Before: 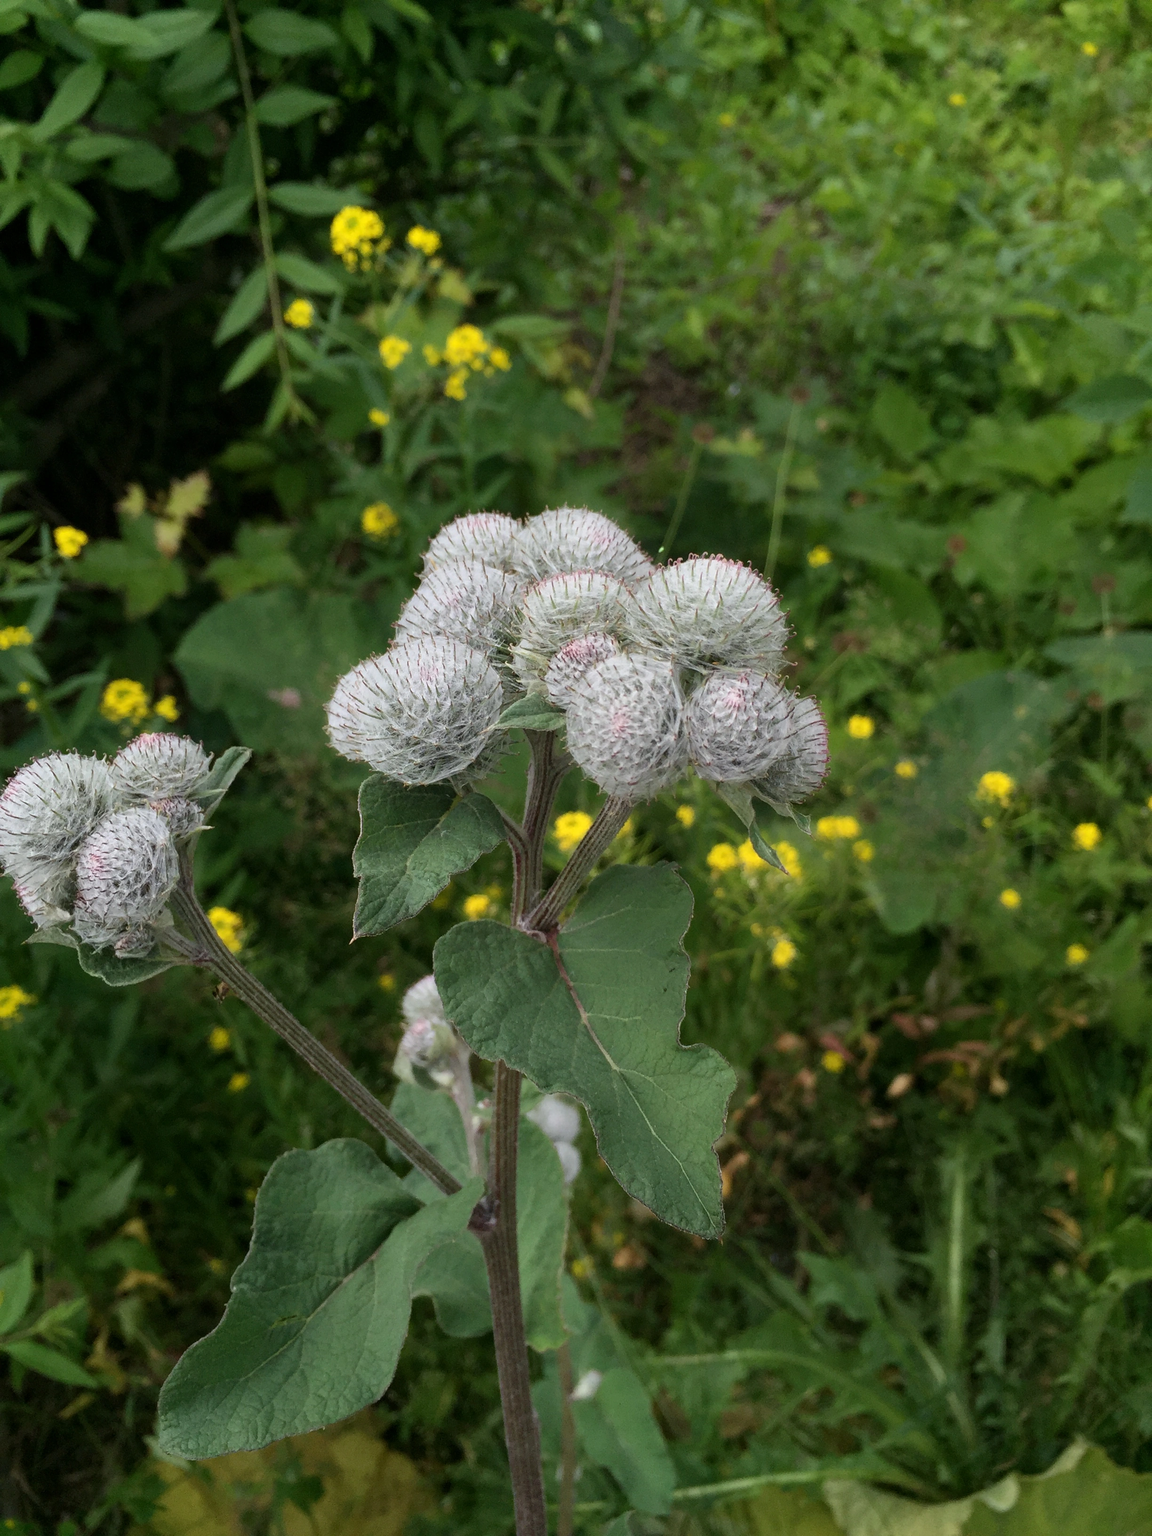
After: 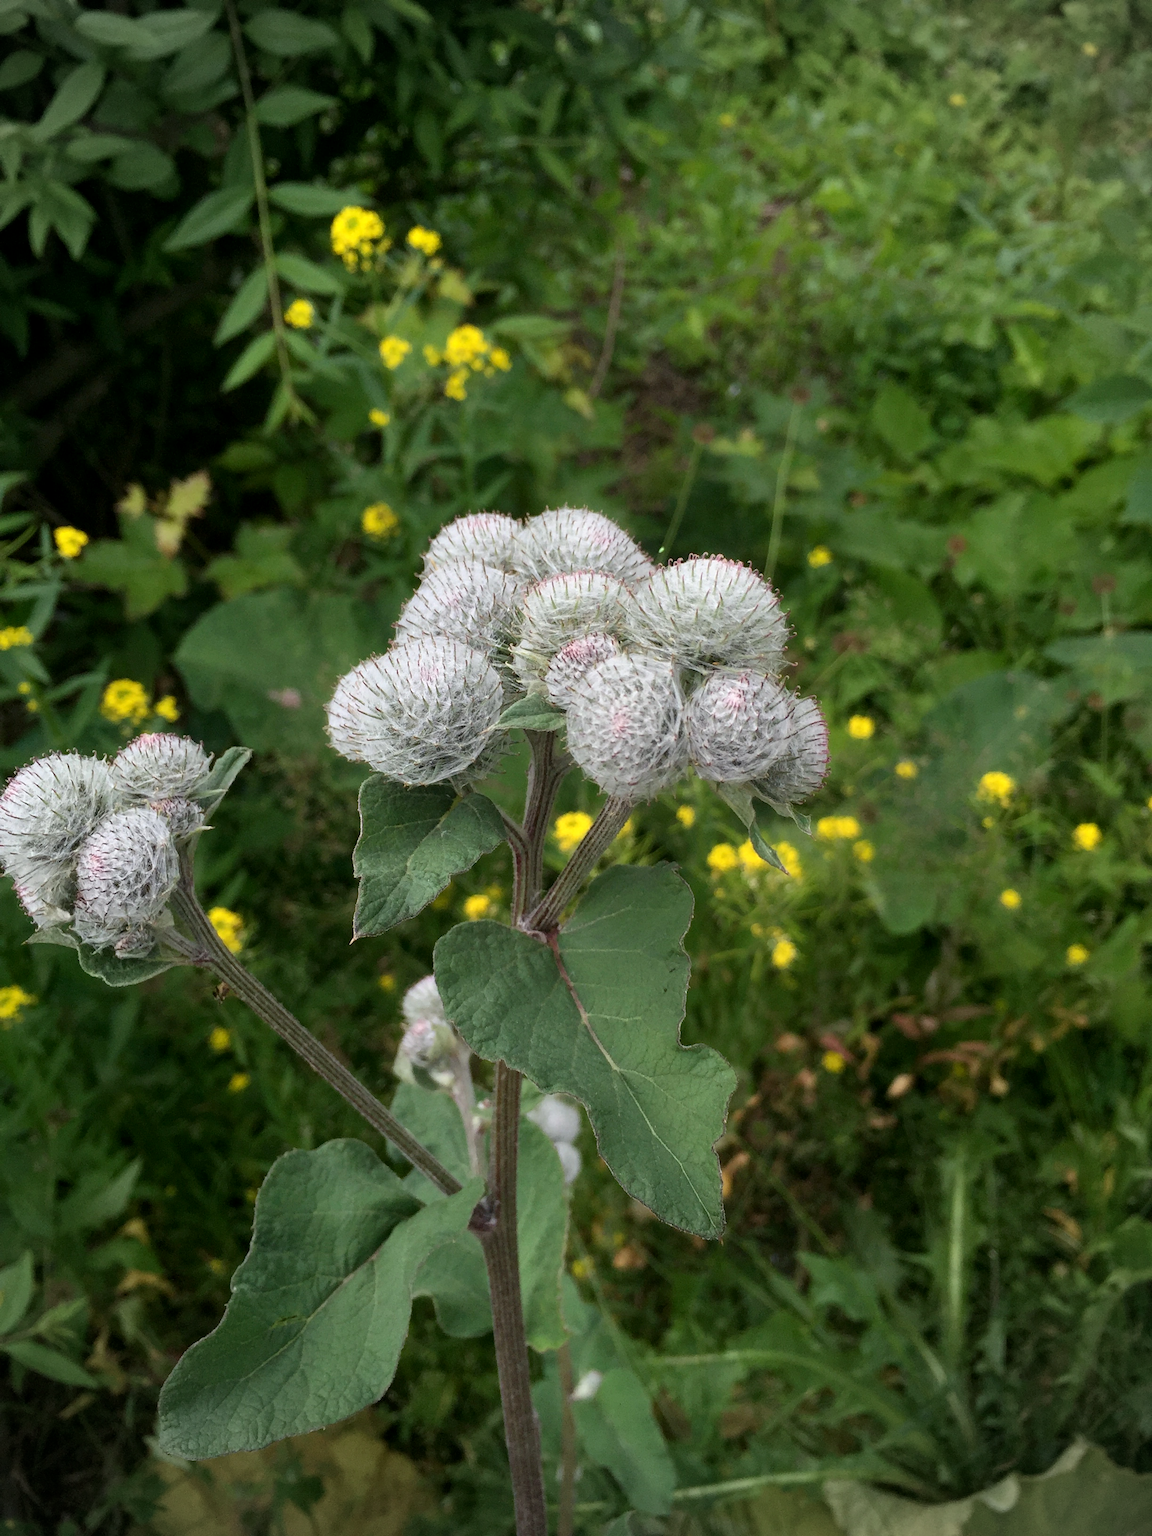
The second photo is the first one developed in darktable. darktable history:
vignetting: unbound false
exposure: black level correction 0.001, exposure 0.191 EV, compensate highlight preservation false
